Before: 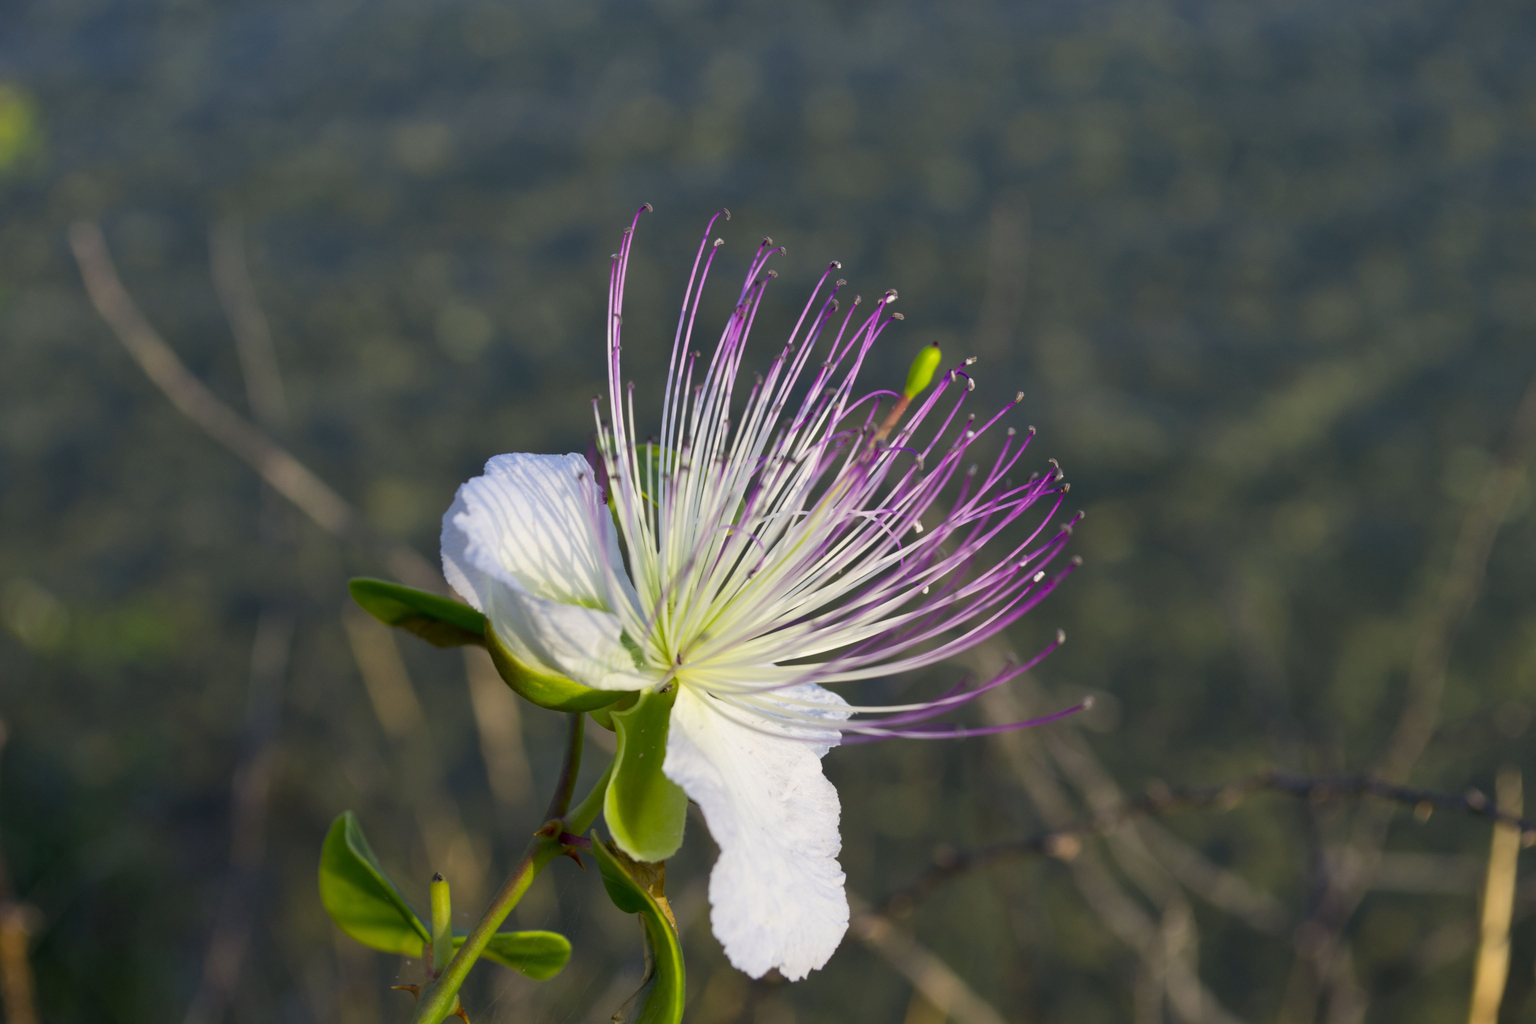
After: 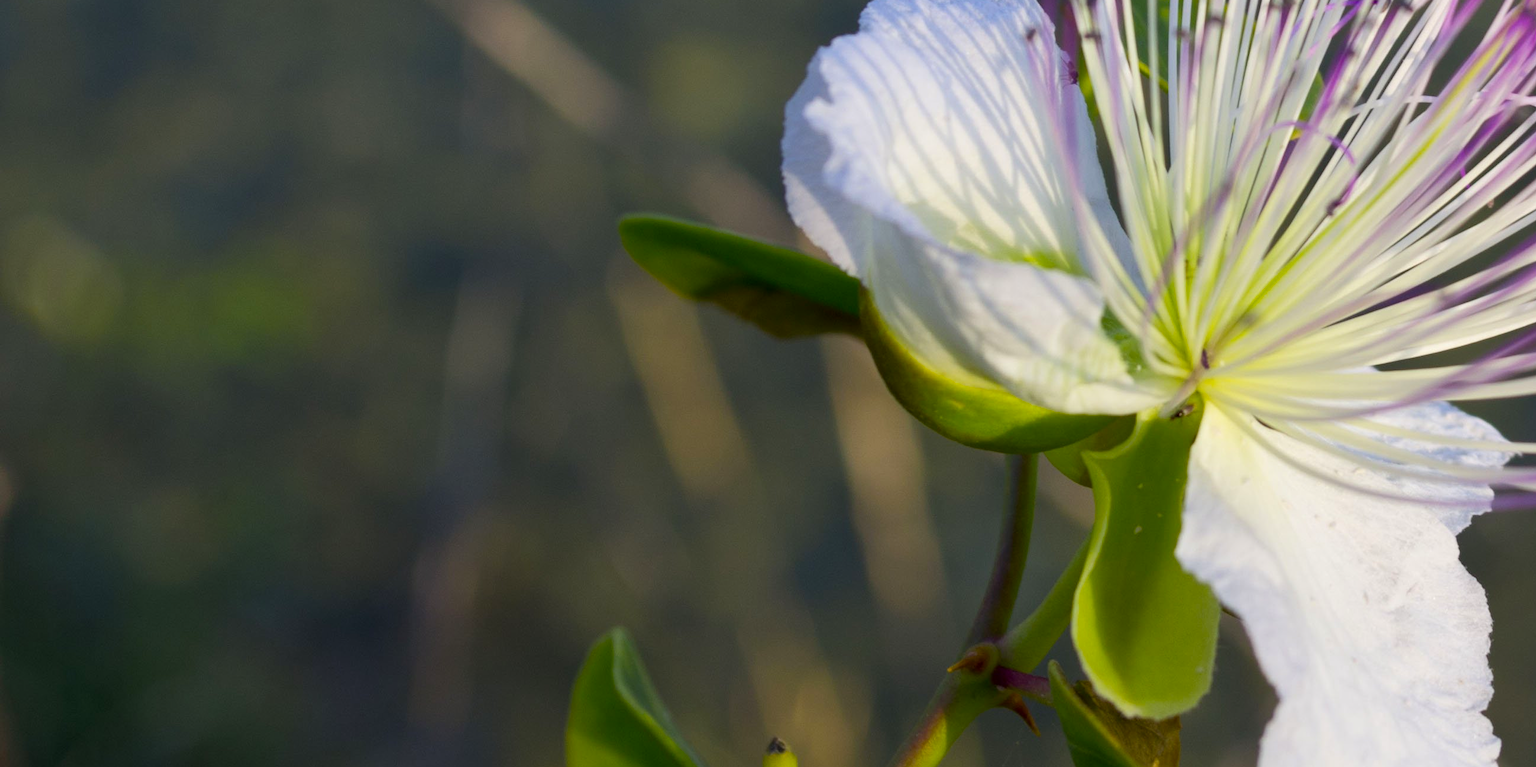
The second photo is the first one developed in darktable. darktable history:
crop: top 44.637%, right 43.633%, bottom 12.903%
color balance rgb: shadows lift › hue 87.94°, linear chroma grading › global chroma 20.029%, perceptual saturation grading › global saturation 0.311%
